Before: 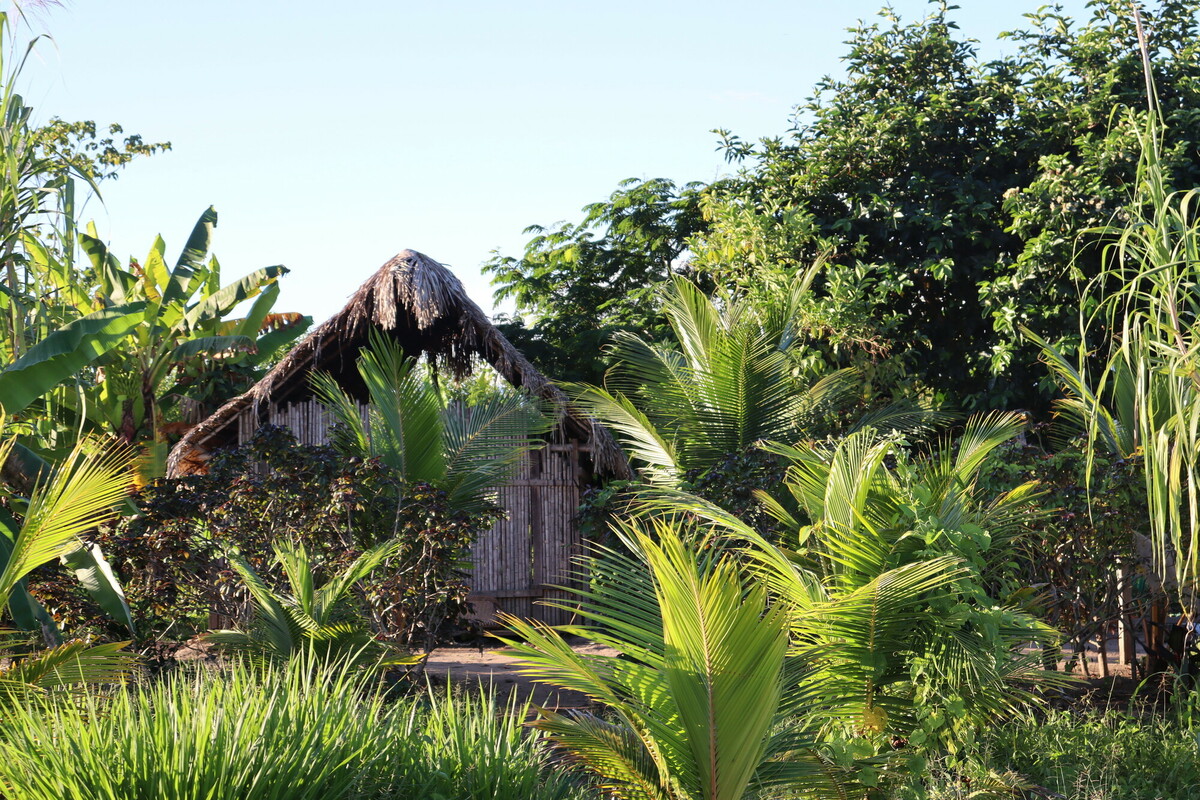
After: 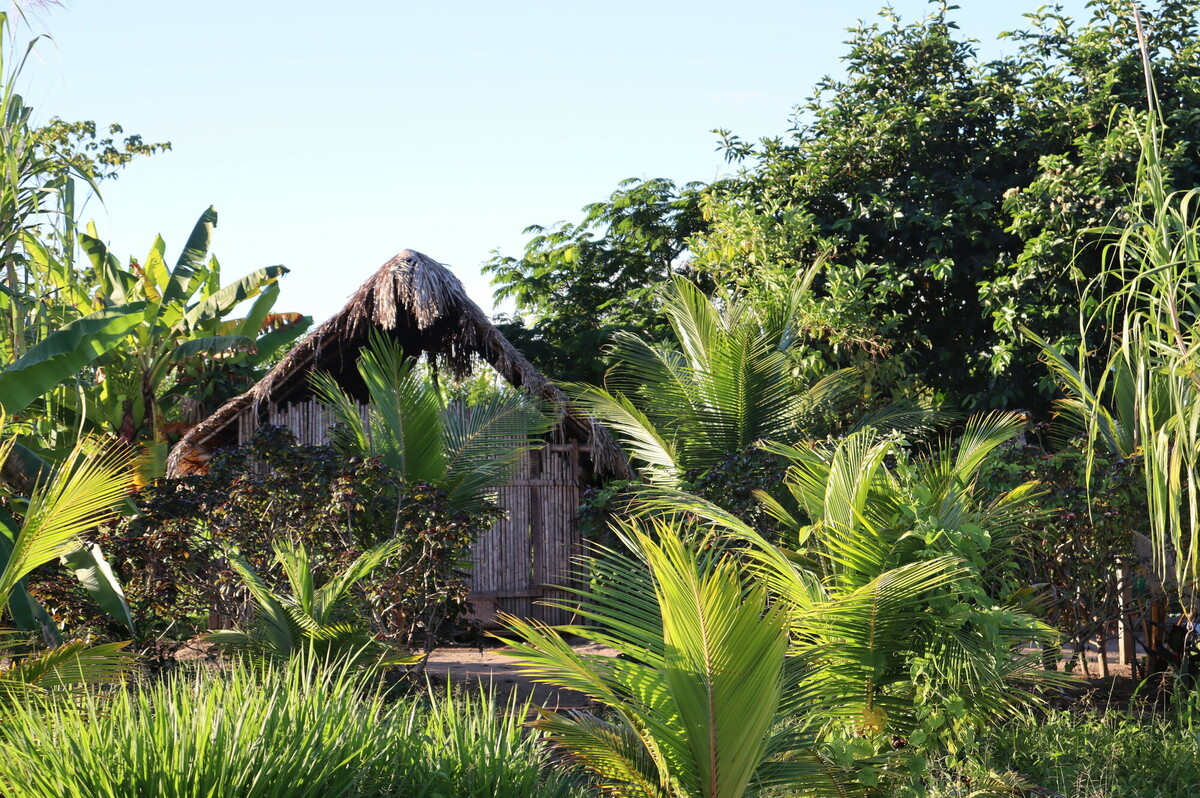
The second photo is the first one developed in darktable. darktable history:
crop: top 0.05%, bottom 0.098%
exposure: compensate highlight preservation false
